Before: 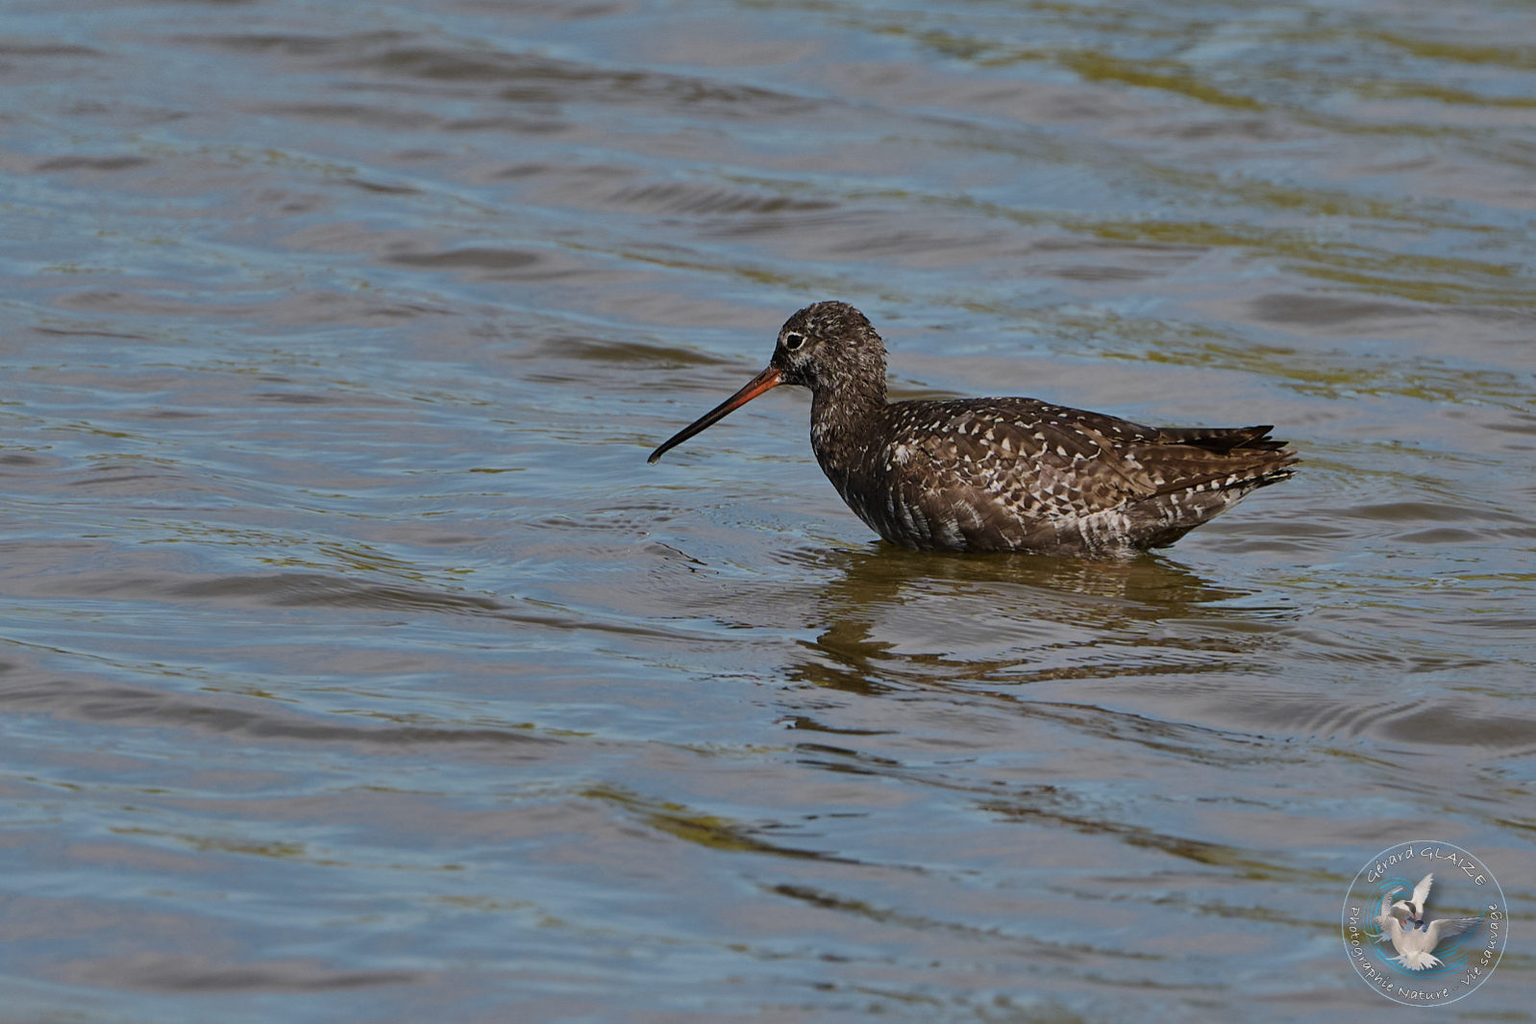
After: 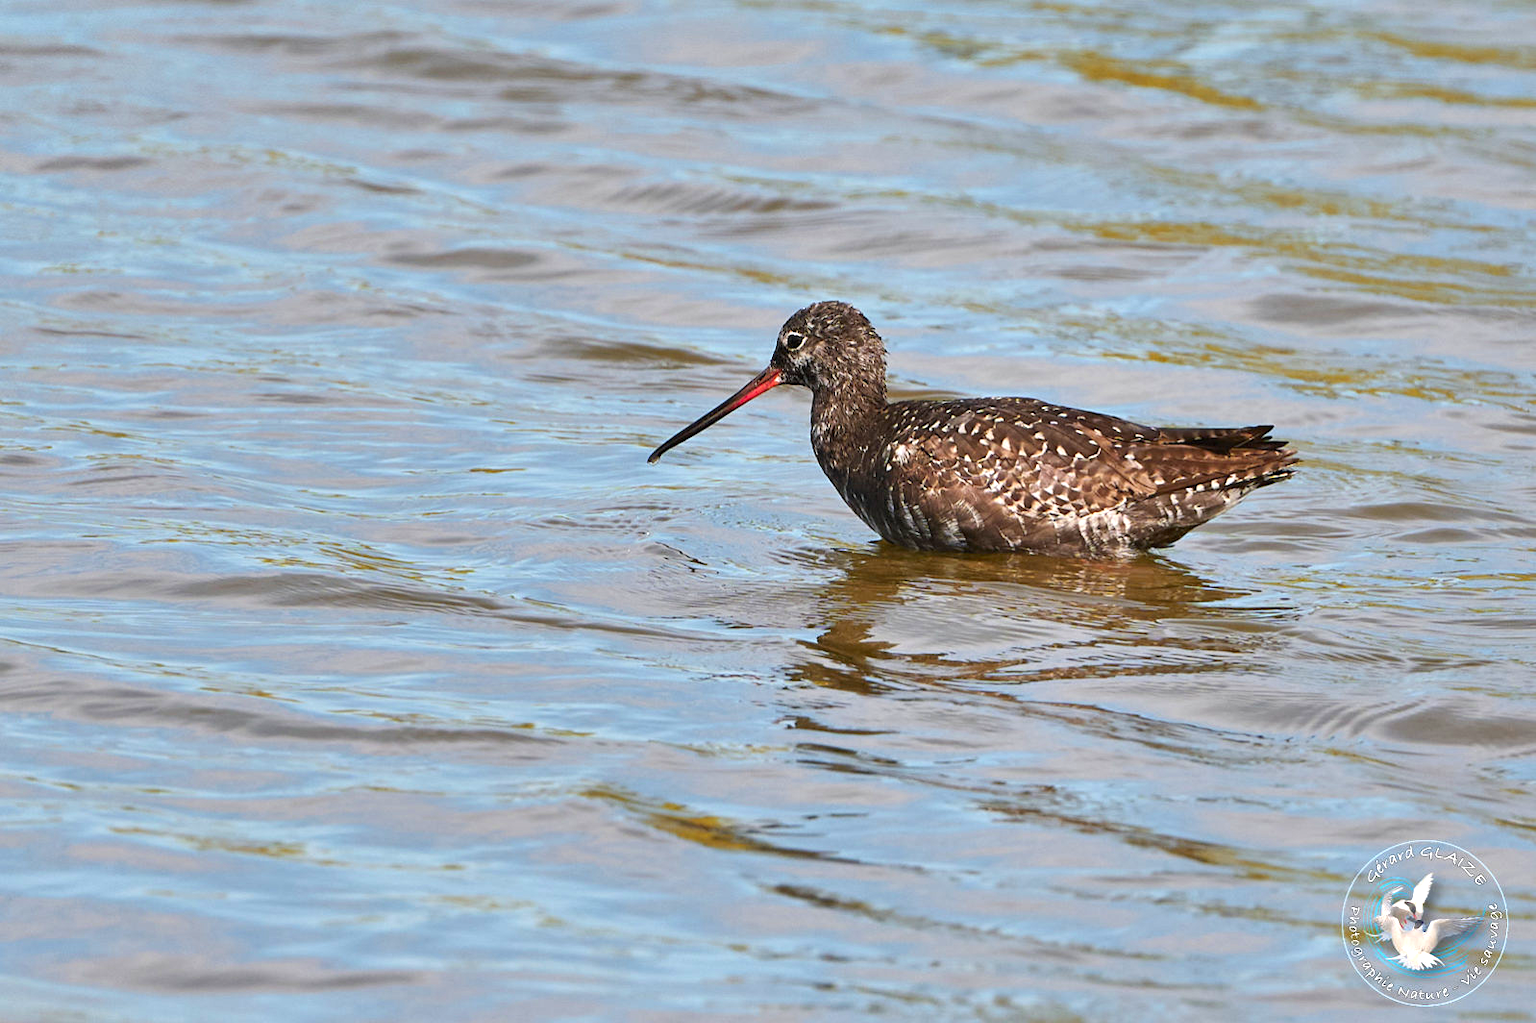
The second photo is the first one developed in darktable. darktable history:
color zones: curves: ch1 [(0.24, 0.634) (0.75, 0.5)]; ch2 [(0.253, 0.437) (0.745, 0.491)]
exposure: exposure 1.149 EV, compensate highlight preservation false
